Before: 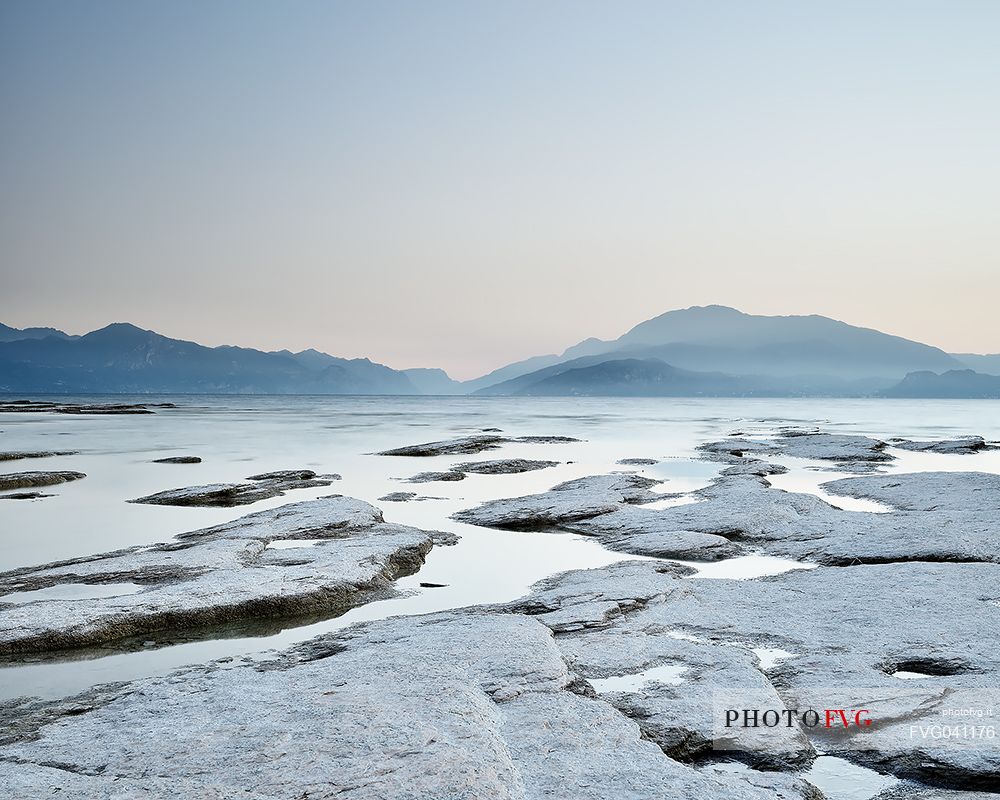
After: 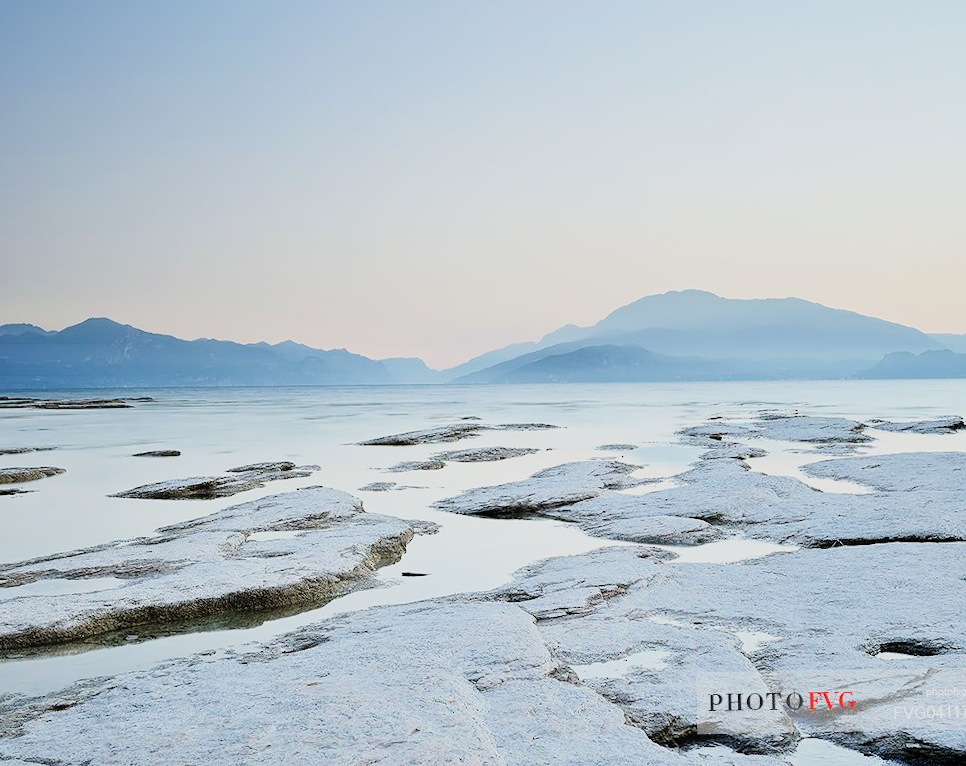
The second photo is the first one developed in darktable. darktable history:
exposure: black level correction 0, exposure 0.7 EV, compensate exposure bias true, compensate highlight preservation false
crop and rotate: left 1.774%, right 0.633%, bottom 1.28%
rotate and perspective: rotation -1°, crop left 0.011, crop right 0.989, crop top 0.025, crop bottom 0.975
contrast equalizer: y [[0.439, 0.44, 0.442, 0.457, 0.493, 0.498], [0.5 ×6], [0.5 ×6], [0 ×6], [0 ×6]]
filmic rgb: black relative exposure -7.65 EV, white relative exposure 4.56 EV, hardness 3.61
velvia: on, module defaults
